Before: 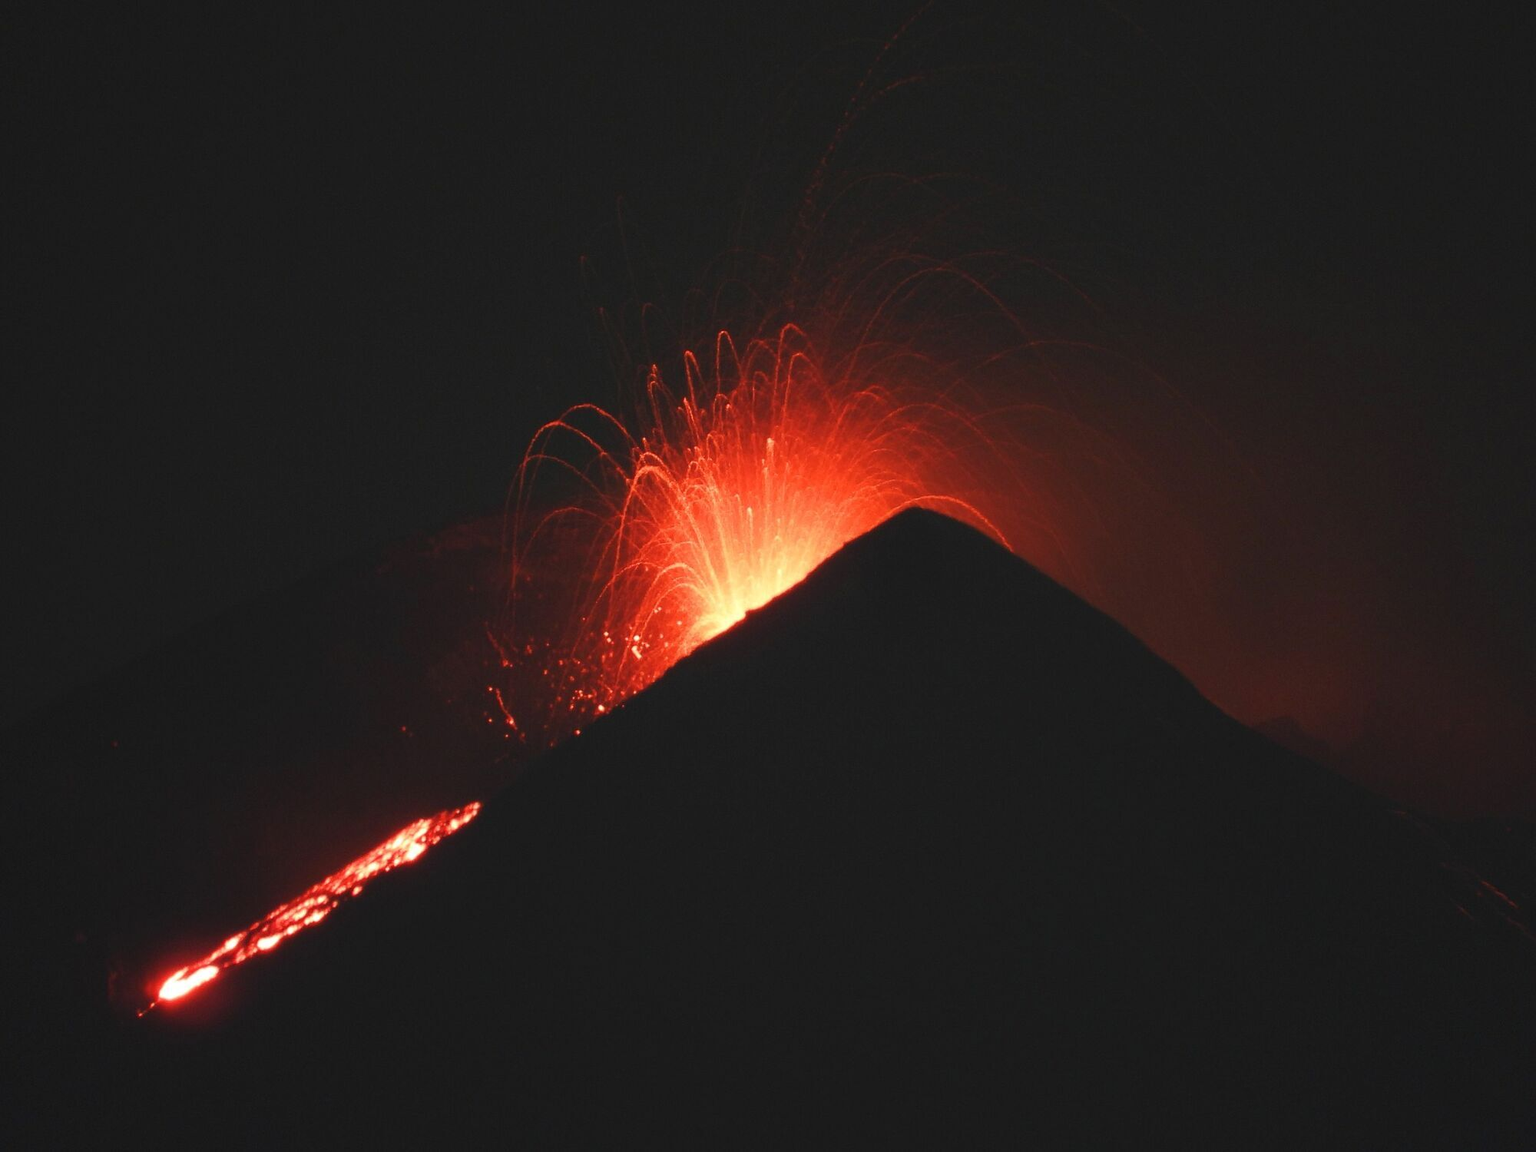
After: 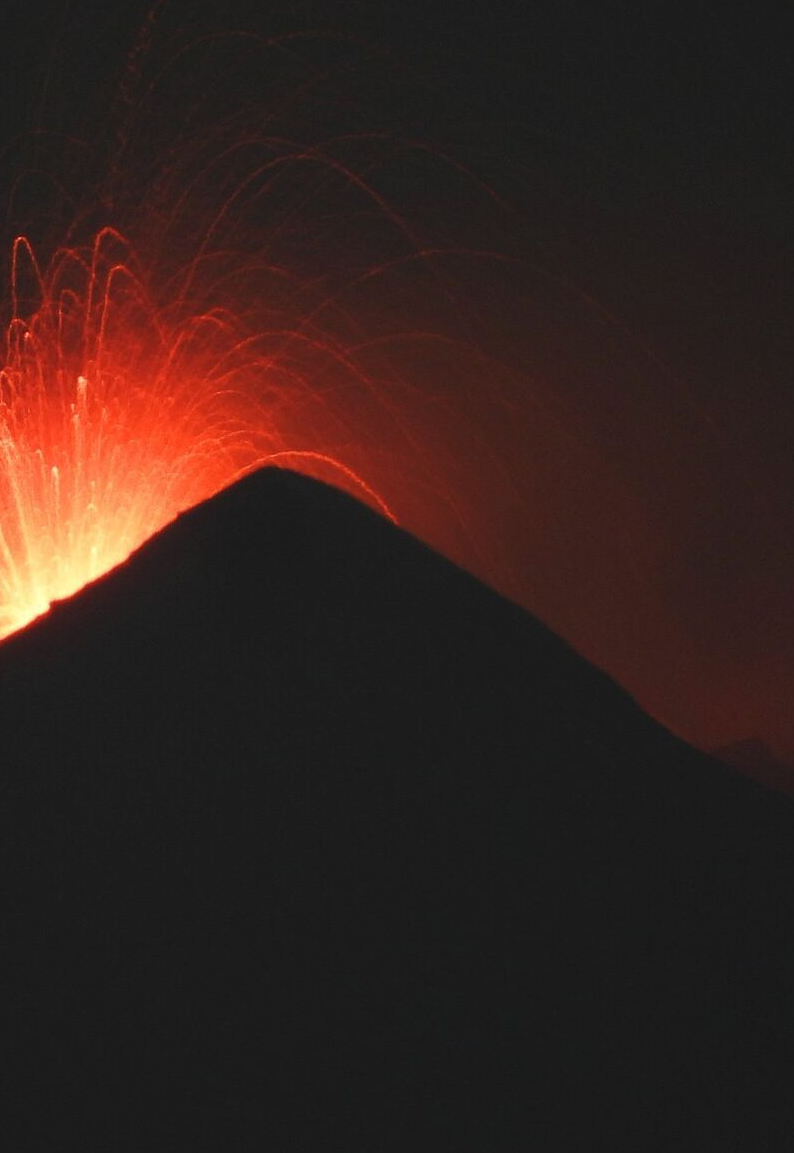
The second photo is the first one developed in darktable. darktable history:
crop: left 46.063%, top 12.991%, right 14.235%, bottom 10.094%
